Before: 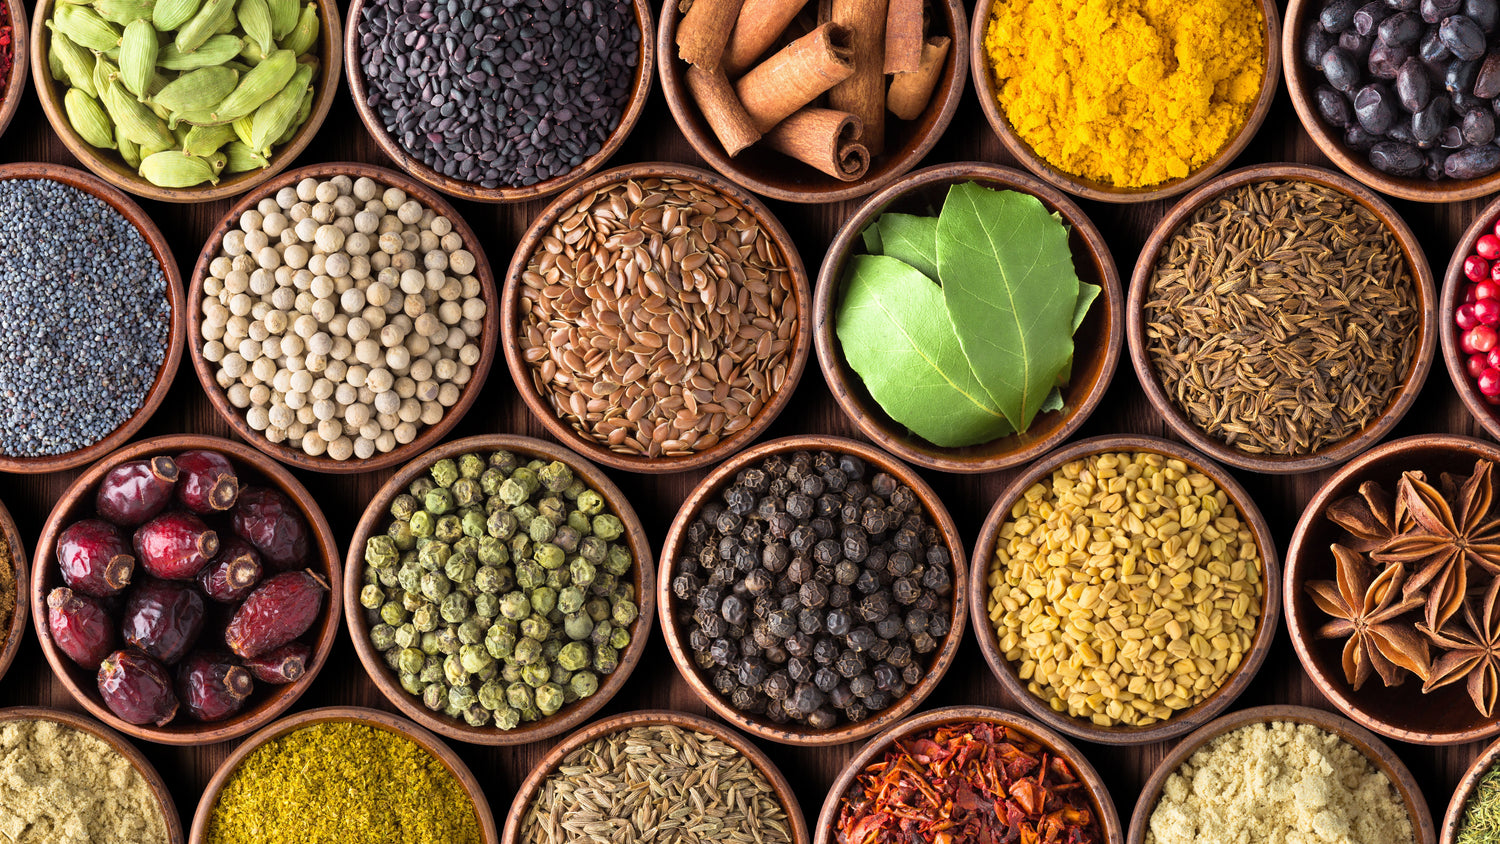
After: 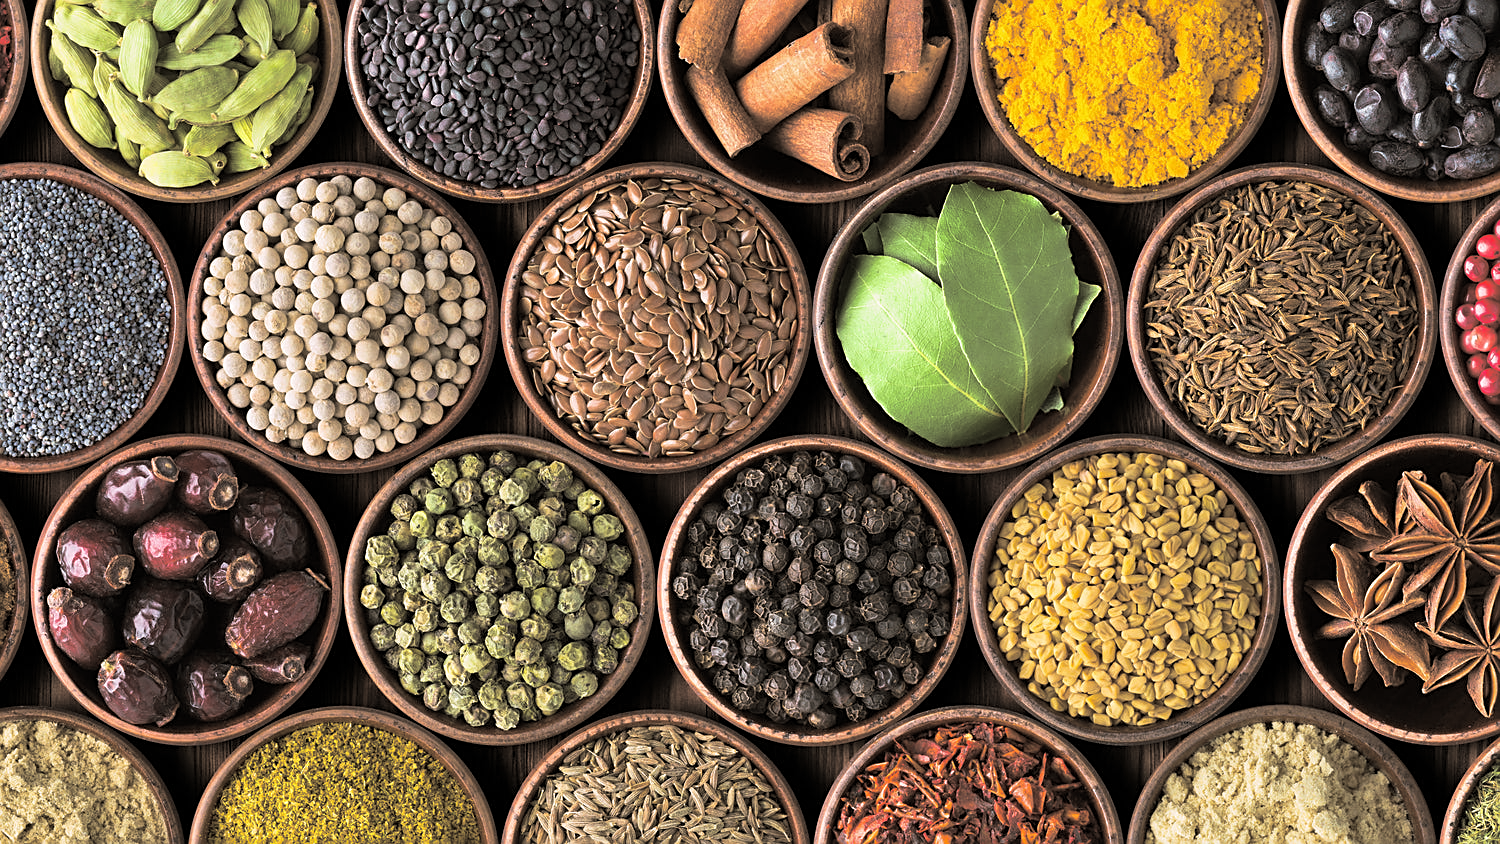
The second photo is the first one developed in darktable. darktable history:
sharpen: on, module defaults
split-toning: shadows › hue 46.8°, shadows › saturation 0.17, highlights › hue 316.8°, highlights › saturation 0.27, balance -51.82
